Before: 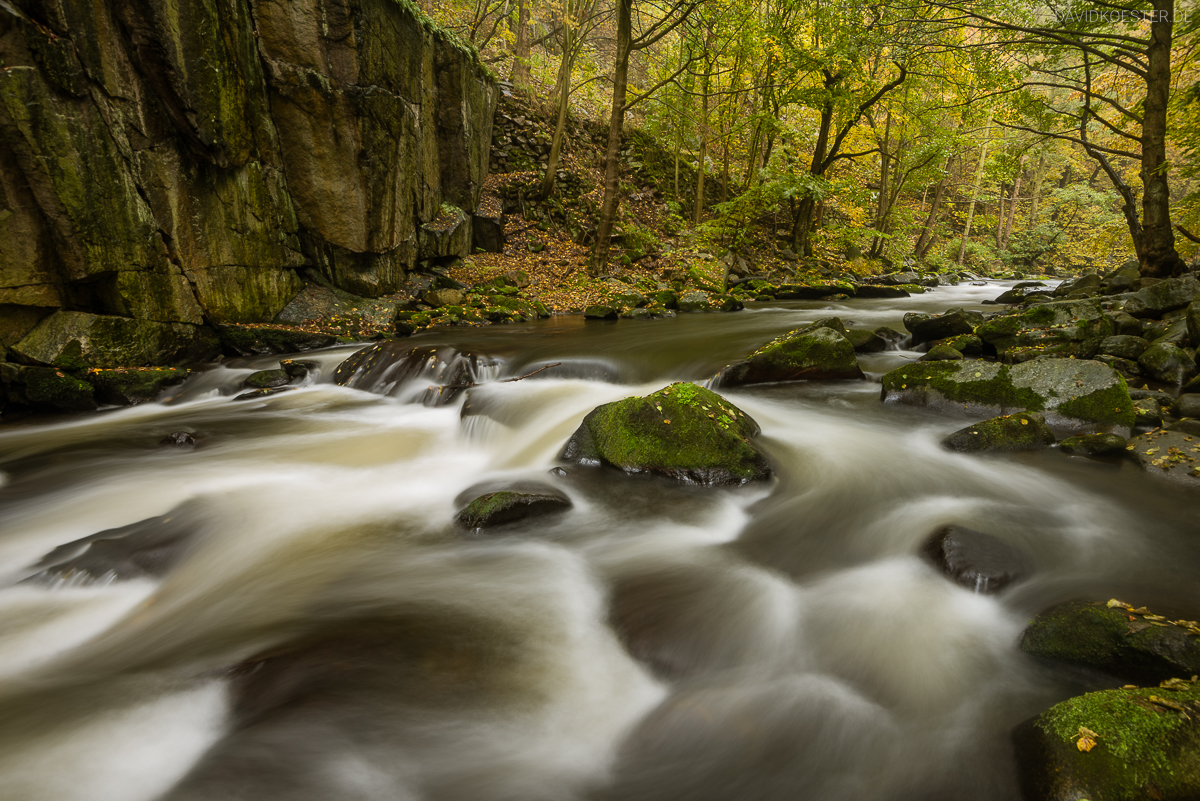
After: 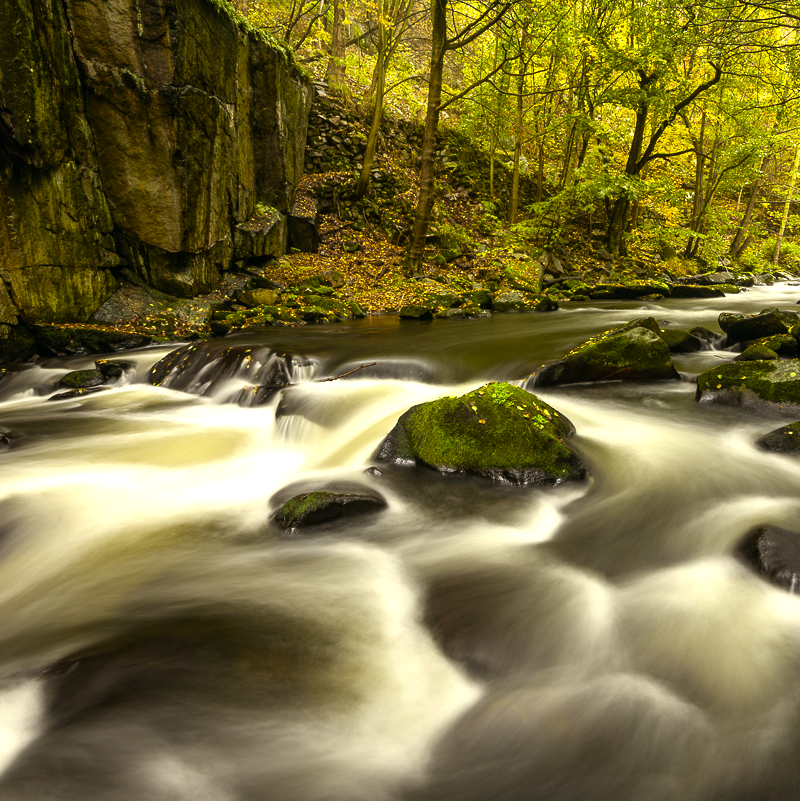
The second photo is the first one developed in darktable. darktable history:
exposure: exposure 0.258 EV, compensate highlight preservation false
color balance: mode lift, gamma, gain (sRGB), lift [0.997, 0.979, 1.021, 1.011], gamma [1, 1.084, 0.916, 0.998], gain [1, 0.87, 1.13, 1.101], contrast 4.55%, contrast fulcrum 38.24%, output saturation 104.09%
color balance rgb: linear chroma grading › global chroma 10%, global vibrance 10%, contrast 15%, saturation formula JzAzBz (2021)
color correction: highlights a* 21.16, highlights b* 19.61
crop and rotate: left 15.446%, right 17.836%
